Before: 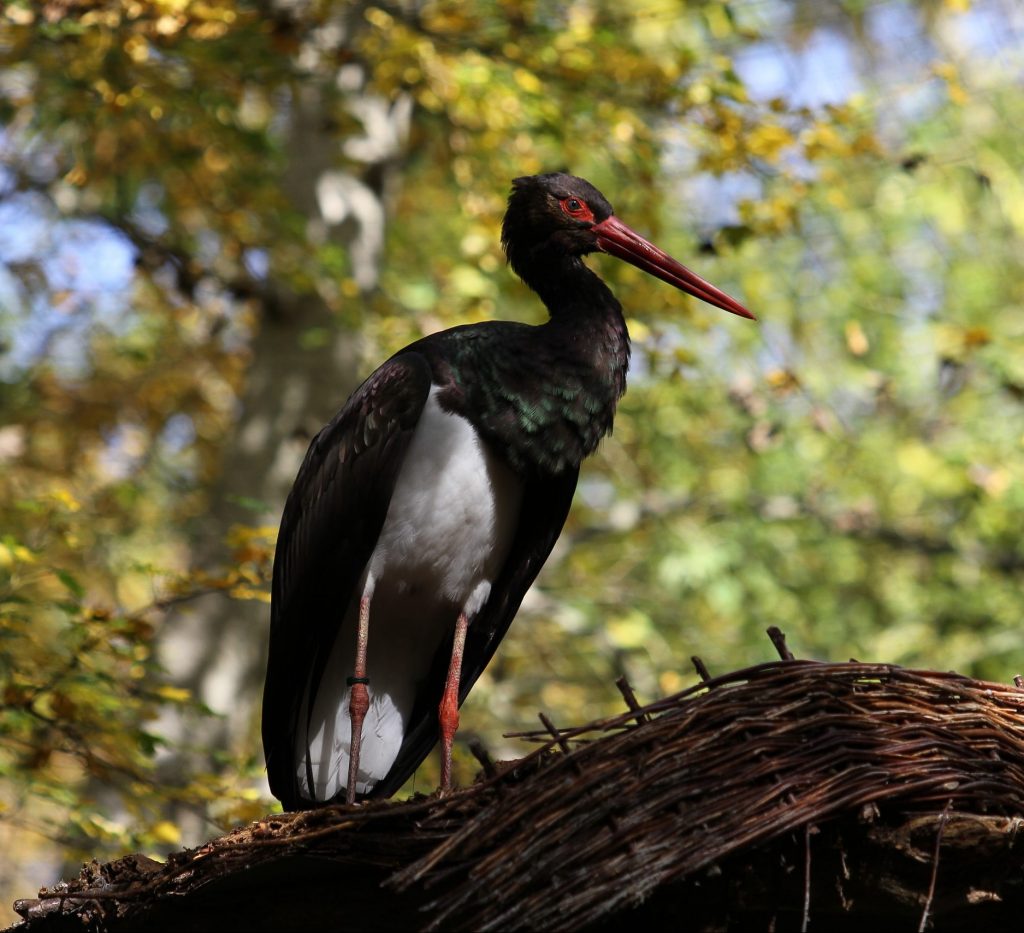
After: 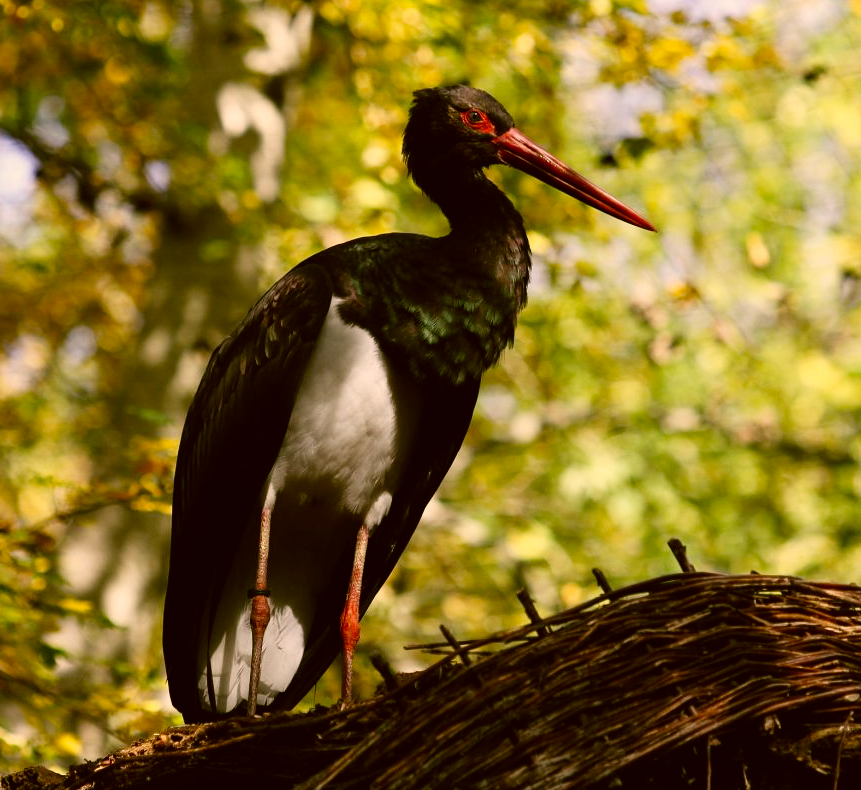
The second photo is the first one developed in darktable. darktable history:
tone curve: curves: ch0 [(0, 0) (0.004, 0.001) (0.133, 0.112) (0.325, 0.362) (0.832, 0.893) (1, 1)], preserve colors none
crop and rotate: left 9.715%, top 9.46%, right 6.184%, bottom 5.762%
color correction: highlights a* 8.88, highlights b* 15.39, shadows a* -0.66, shadows b* 26.92
exposure: exposure -0.015 EV, compensate exposure bias true, compensate highlight preservation false
